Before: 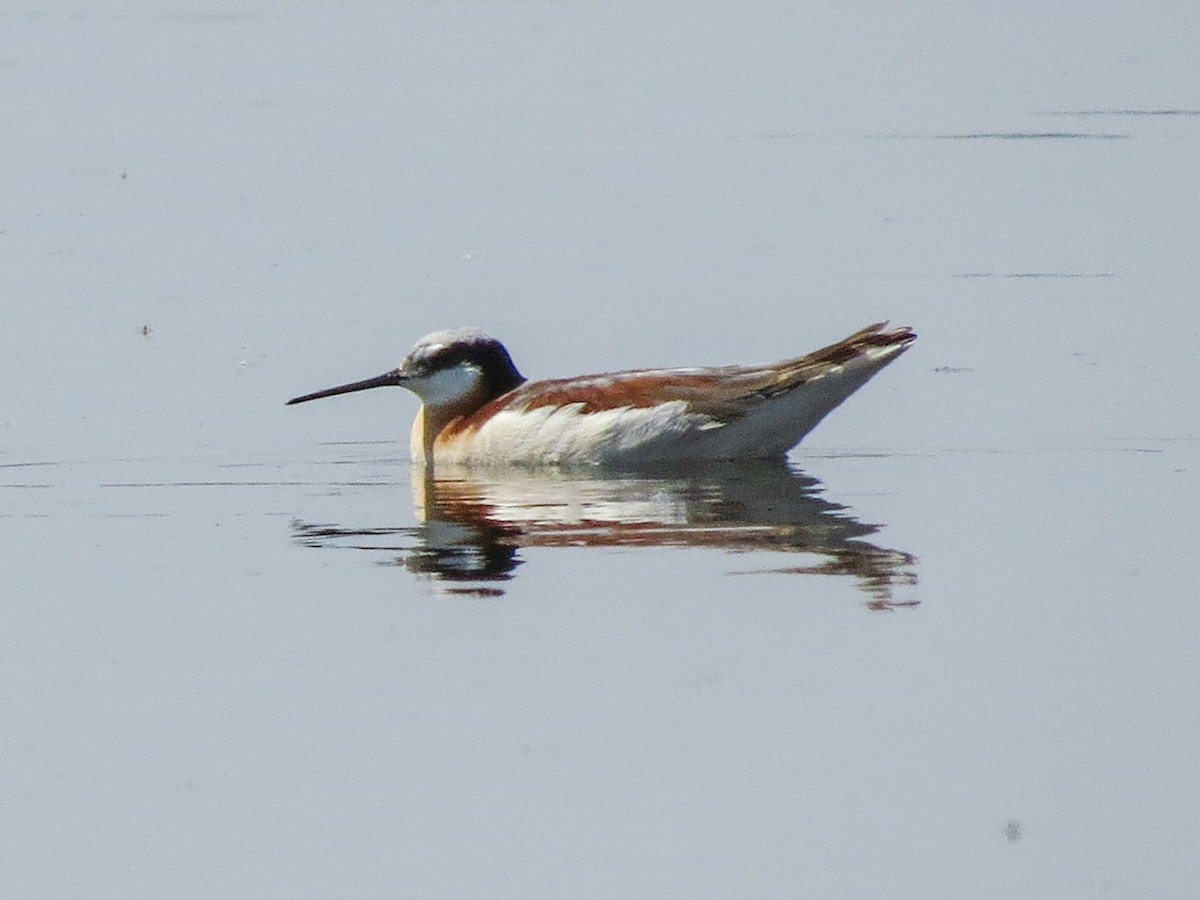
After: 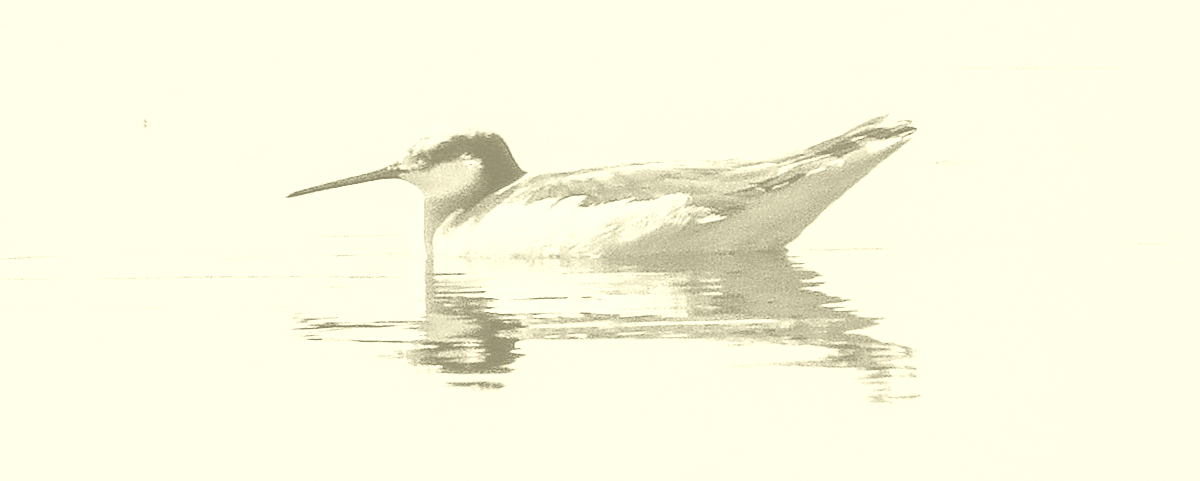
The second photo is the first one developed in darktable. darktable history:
colorize: hue 43.2°, saturation 40%, version 1
crop and rotate: top 23.043%, bottom 23.437%
sharpen: on, module defaults
base curve: curves: ch0 [(0, 0) (0.018, 0.026) (0.143, 0.37) (0.33, 0.731) (0.458, 0.853) (0.735, 0.965) (0.905, 0.986) (1, 1)]
